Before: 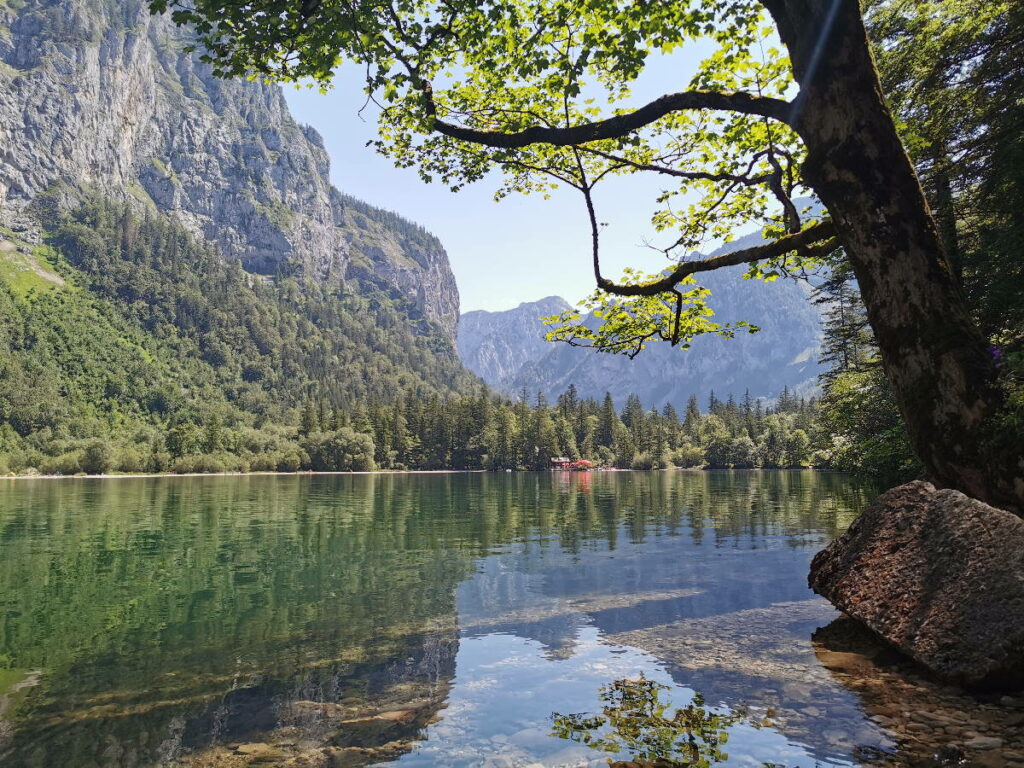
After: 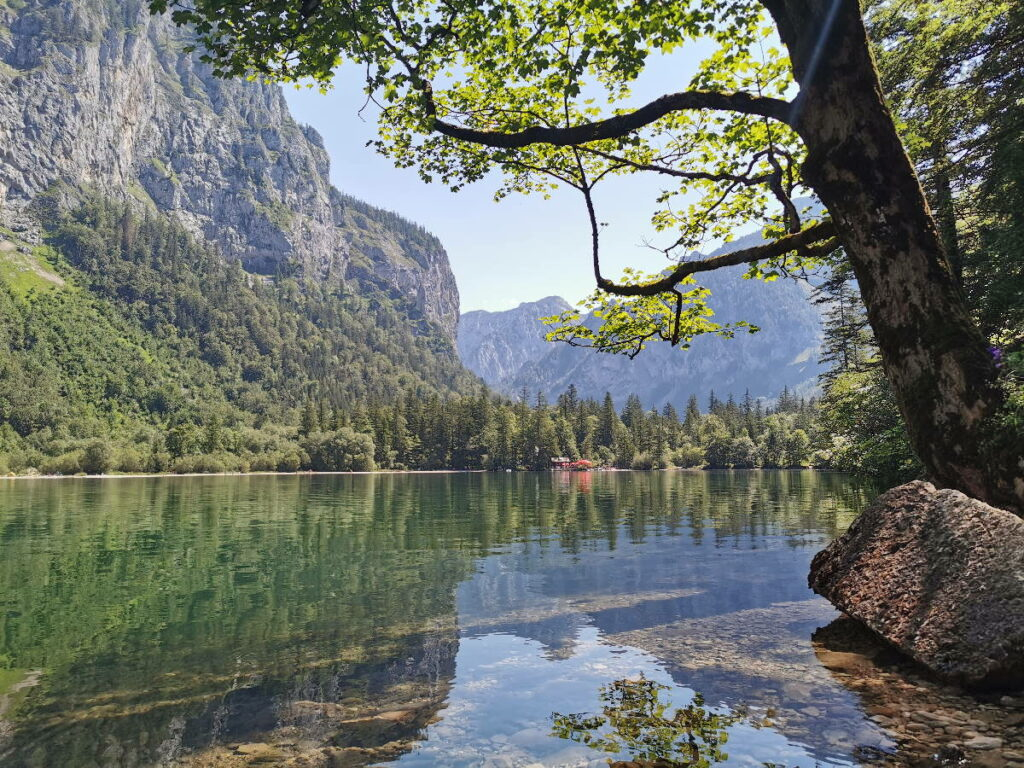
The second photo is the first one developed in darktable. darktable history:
shadows and highlights: shadows 61.26, soften with gaussian
